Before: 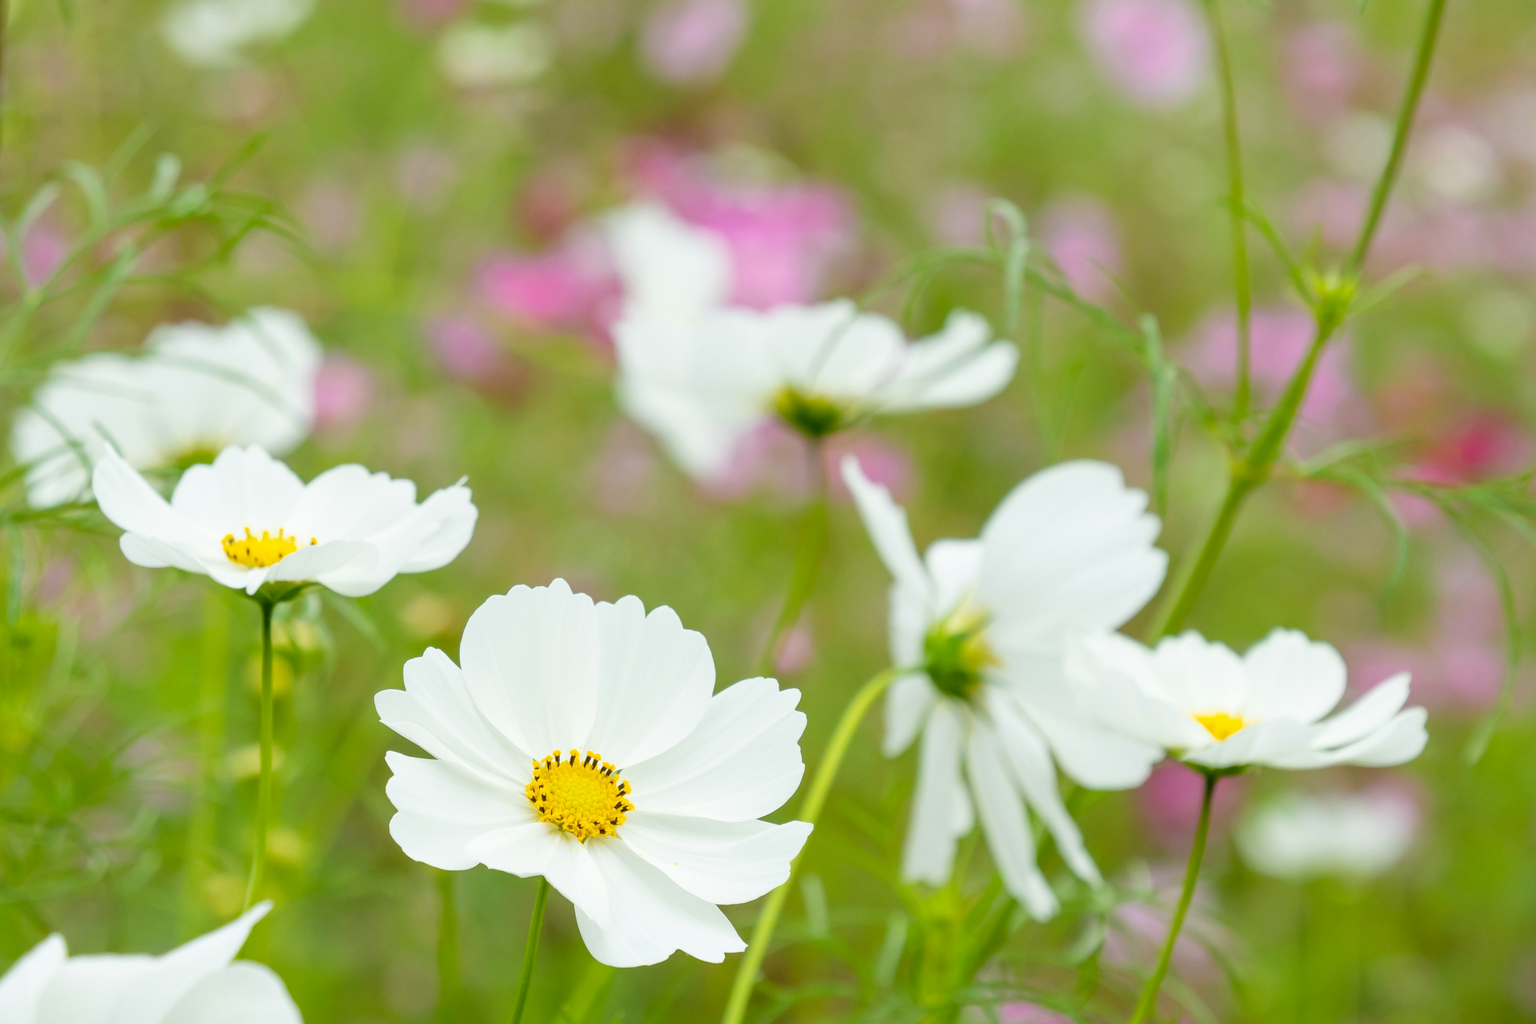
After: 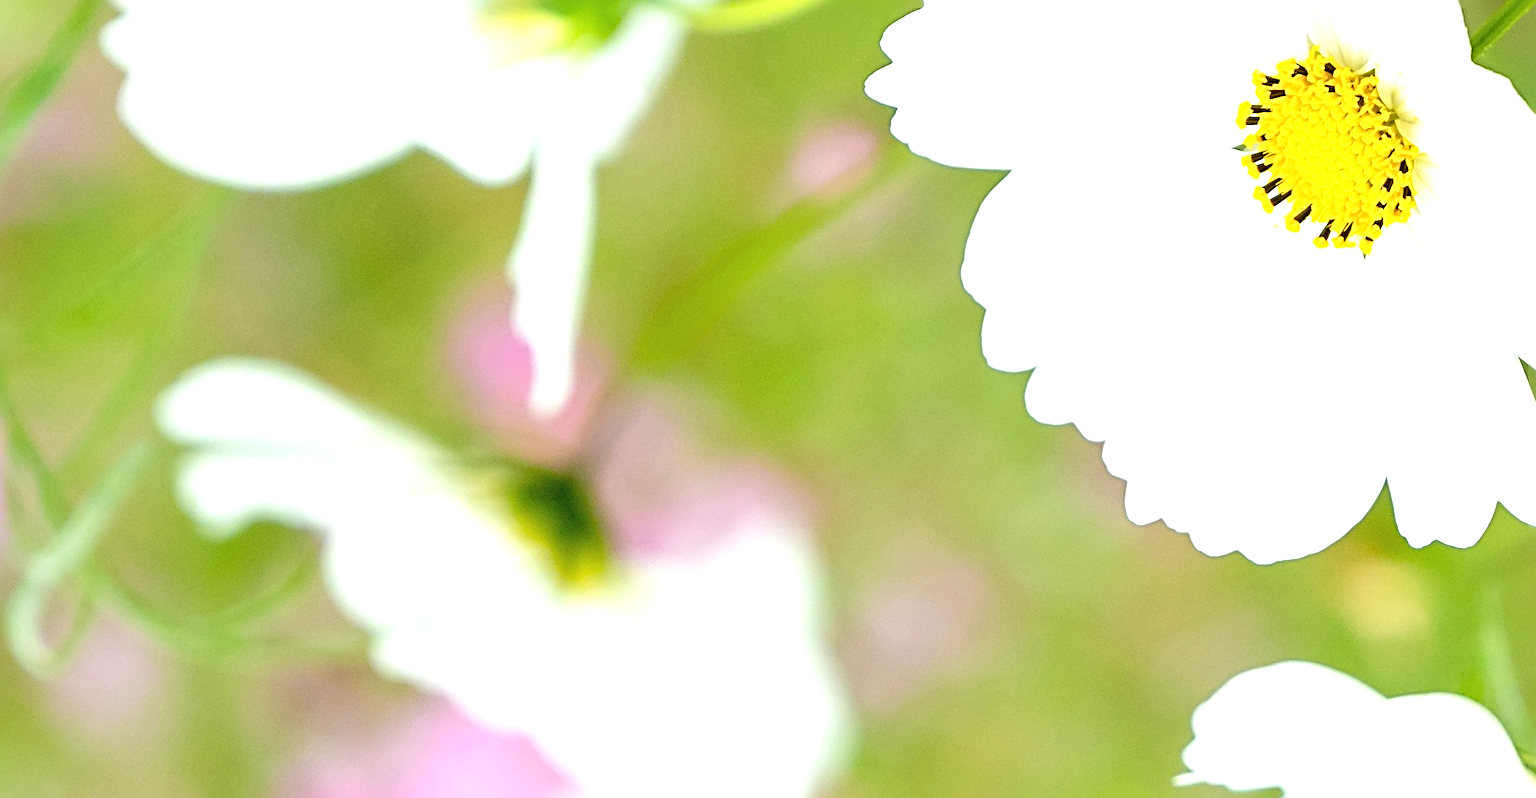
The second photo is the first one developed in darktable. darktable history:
sharpen: radius 3.693, amount 0.939
vignetting: fall-off start 116%, fall-off radius 58.86%, brightness -0.38, saturation 0.007, dithering 8-bit output
crop and rotate: angle 146.85°, left 9.098%, top 15.599%, right 4.556%, bottom 17.029%
exposure: black level correction -0.002, exposure 0.711 EV, compensate exposure bias true, compensate highlight preservation false
